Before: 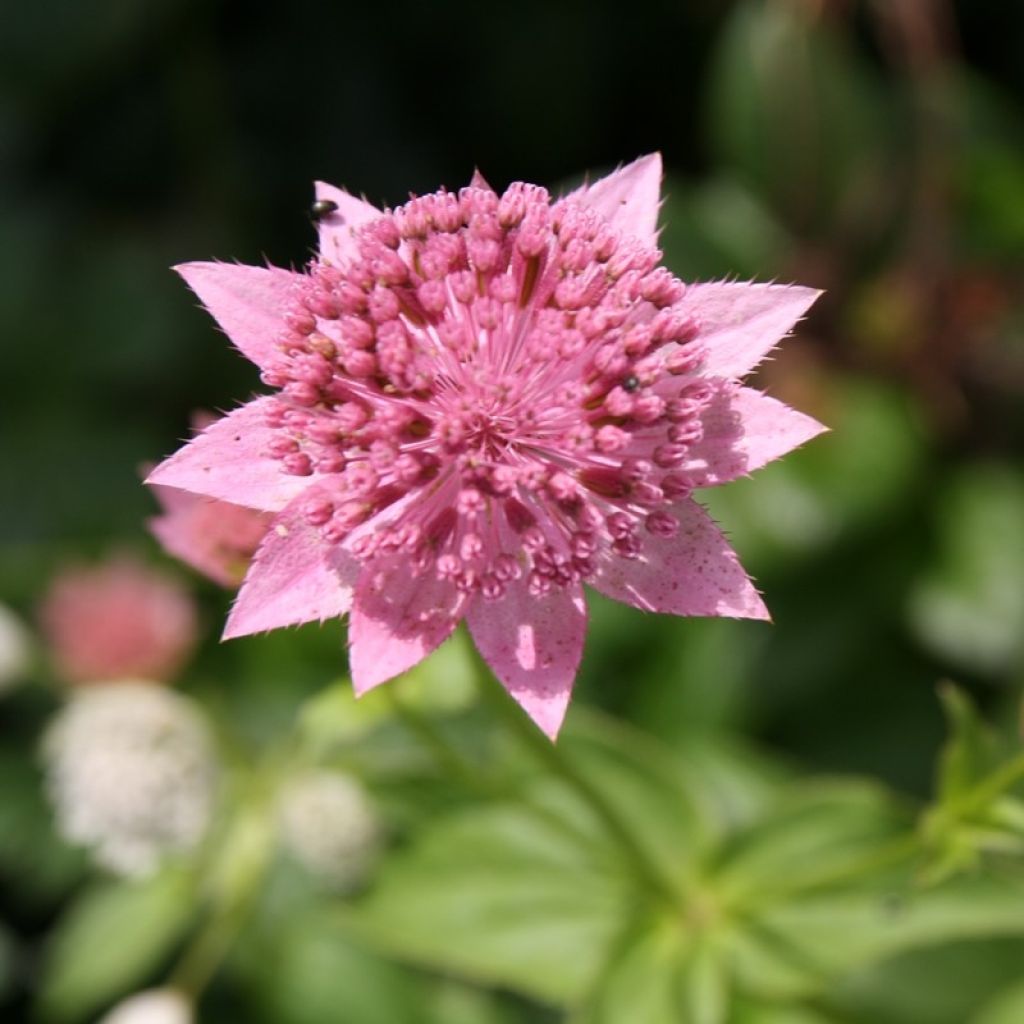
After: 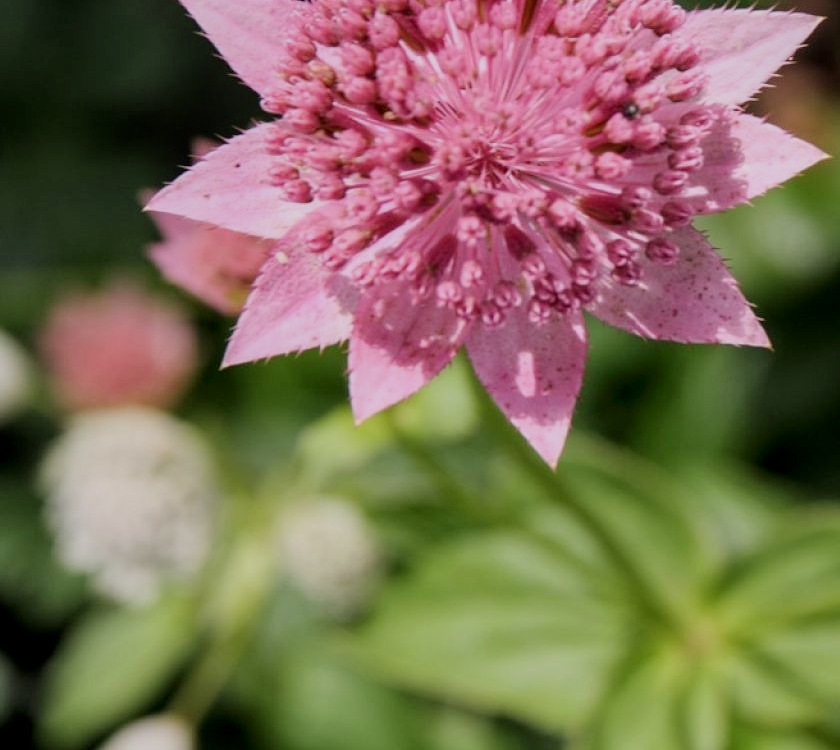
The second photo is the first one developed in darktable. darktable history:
local contrast: on, module defaults
crop: top 26.698%, right 17.937%
filmic rgb: black relative exposure -7.46 EV, white relative exposure 4.85 EV, threshold 5.94 EV, hardness 3.4, iterations of high-quality reconstruction 0, enable highlight reconstruction true
